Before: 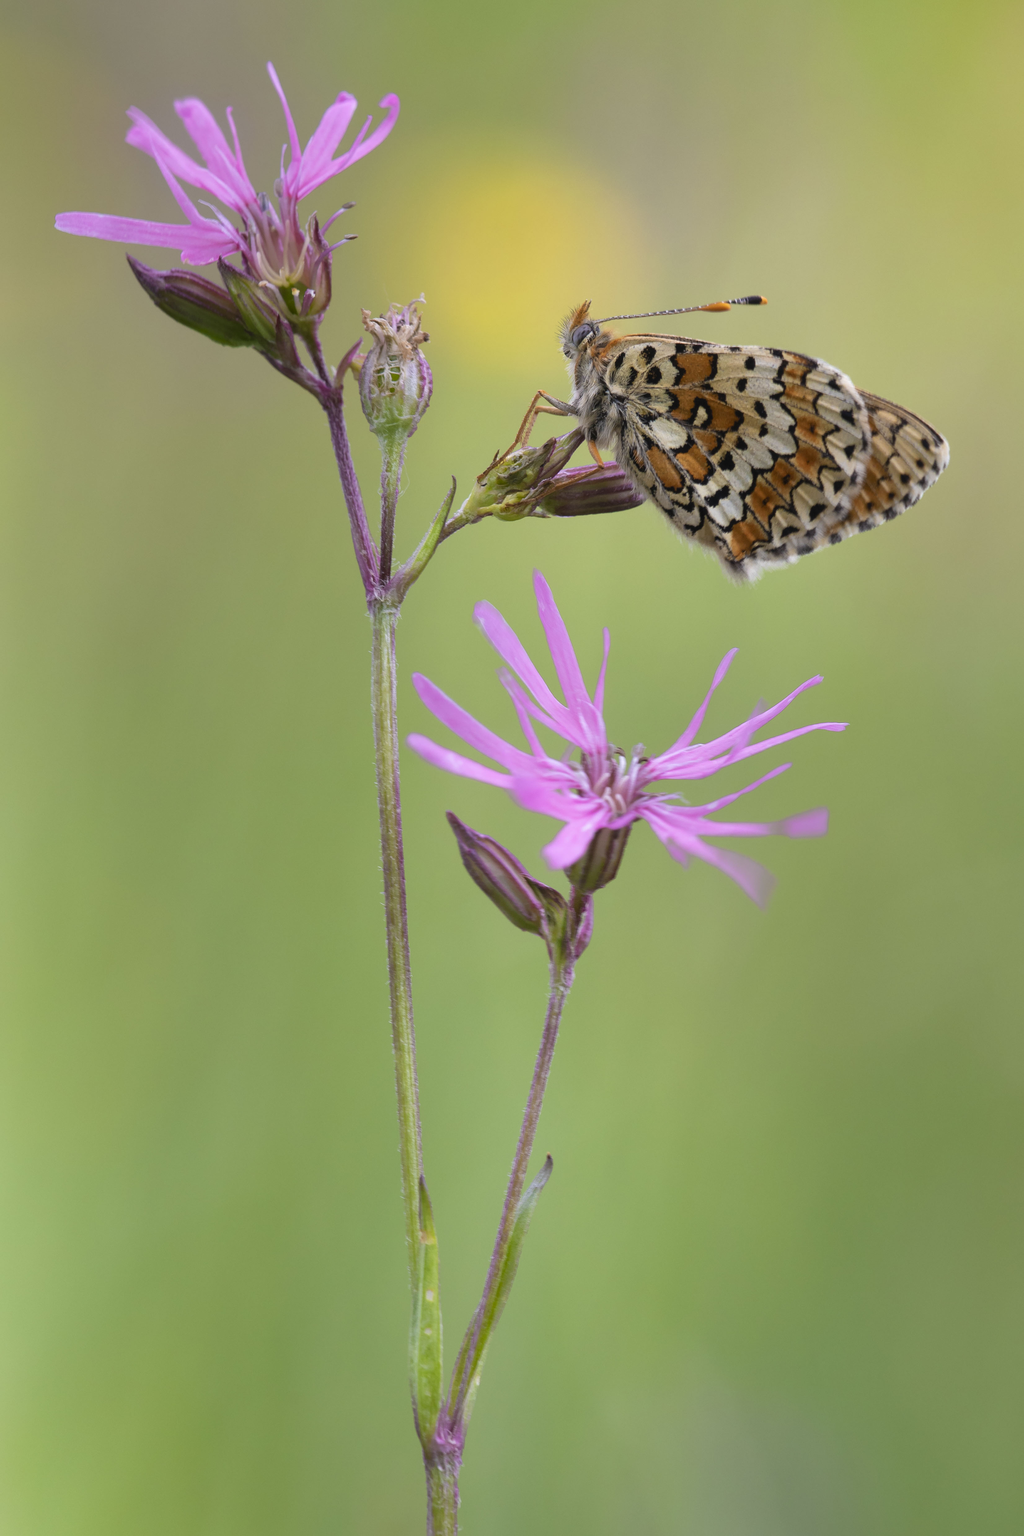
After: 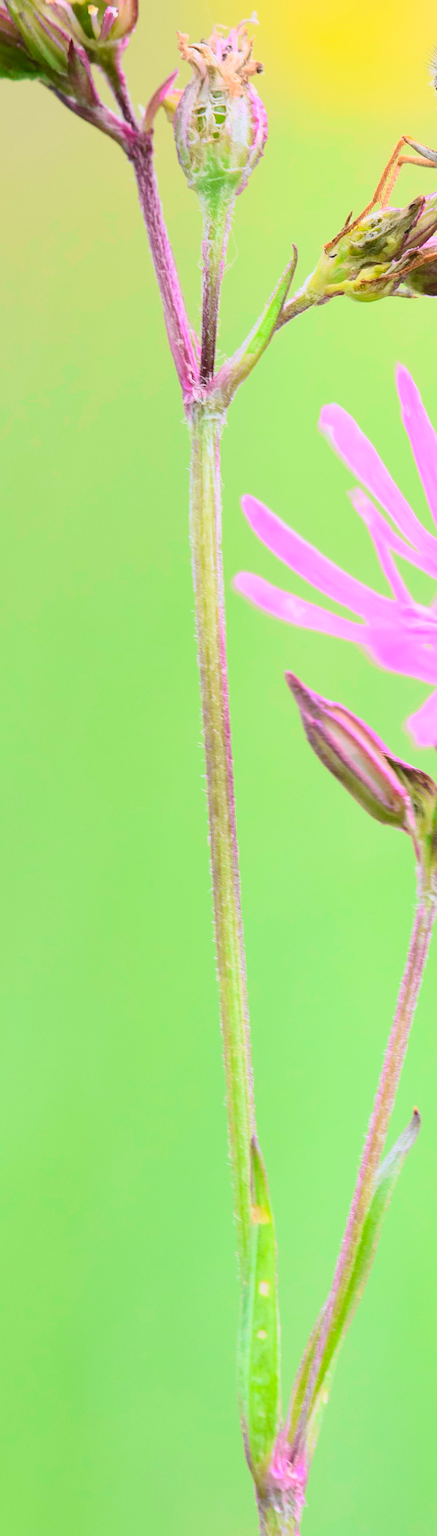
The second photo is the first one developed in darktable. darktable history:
tone curve: curves: ch0 [(0, 0.026) (0.104, 0.1) (0.233, 0.262) (0.398, 0.507) (0.498, 0.621) (0.65, 0.757) (0.835, 0.883) (1, 0.961)]; ch1 [(0, 0) (0.346, 0.307) (0.408, 0.369) (0.453, 0.457) (0.482, 0.476) (0.502, 0.498) (0.521, 0.503) (0.553, 0.554) (0.638, 0.646) (0.693, 0.727) (1, 1)]; ch2 [(0, 0) (0.366, 0.337) (0.434, 0.46) (0.485, 0.494) (0.5, 0.494) (0.511, 0.508) (0.537, 0.55) (0.579, 0.599) (0.663, 0.67) (1, 1)], color space Lab, independent channels, preserve colors none
contrast brightness saturation: contrast 0.24, brightness 0.26, saturation 0.39
crop and rotate: left 21.77%, top 18.528%, right 44.676%, bottom 2.997%
rotate and perspective: automatic cropping original format, crop left 0, crop top 0
